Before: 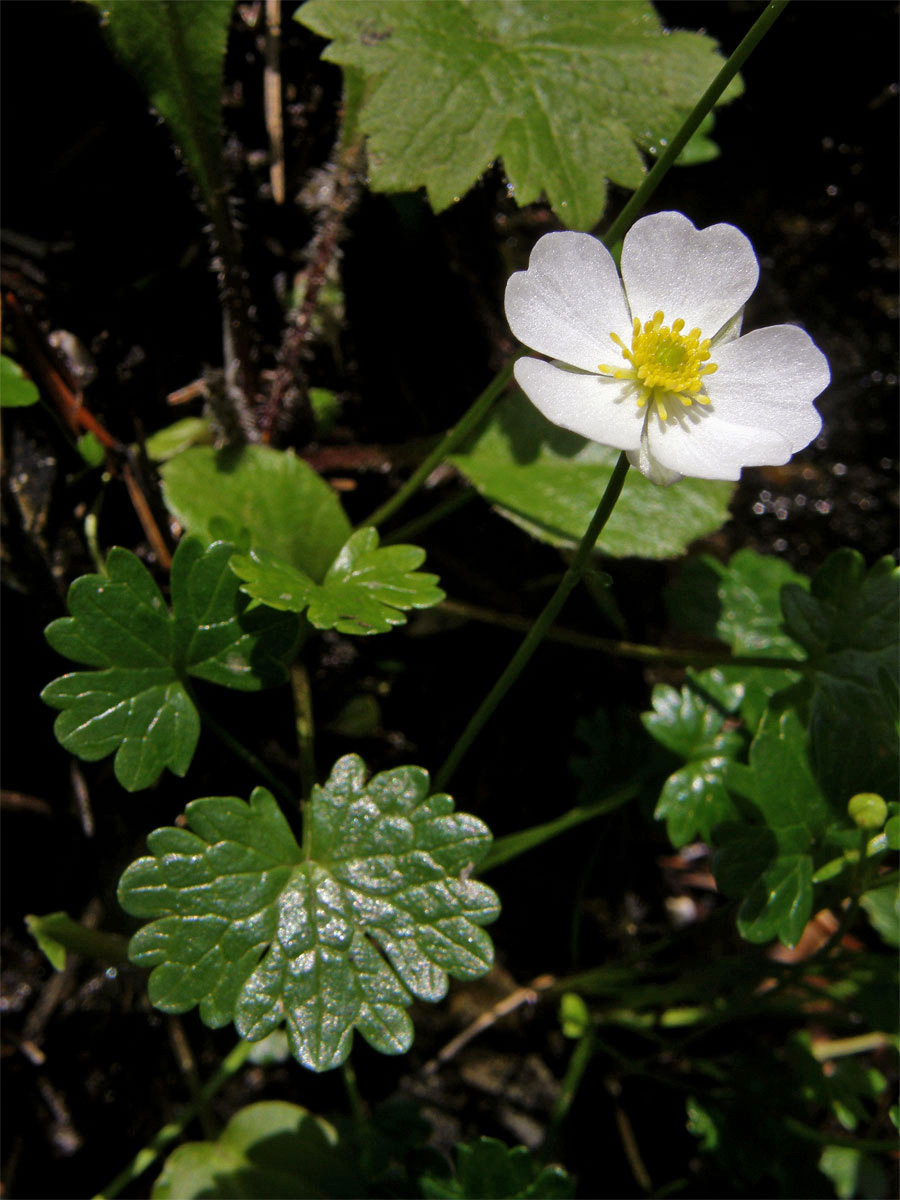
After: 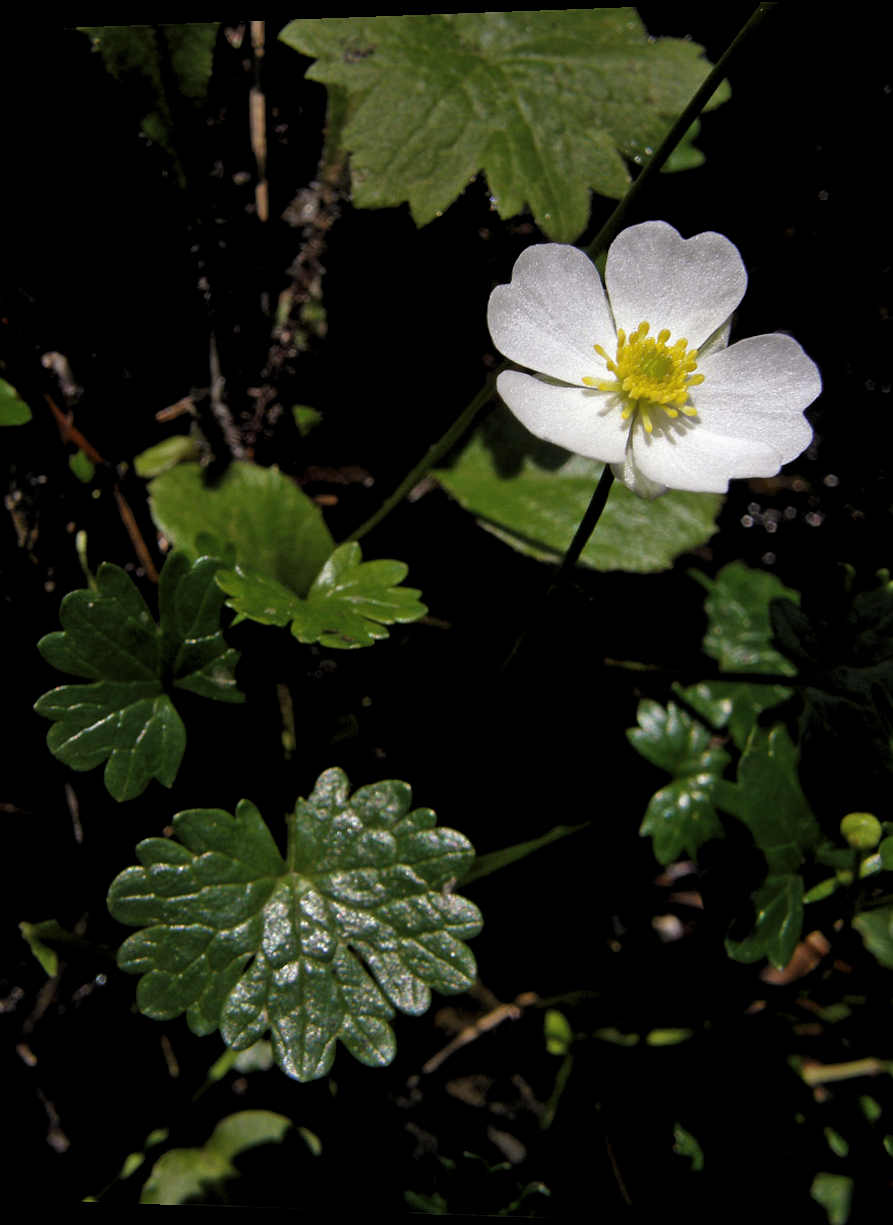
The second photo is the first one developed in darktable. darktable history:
crop and rotate: left 0.614%, top 0.179%, bottom 0.309%
rotate and perspective: lens shift (horizontal) -0.055, automatic cropping off
levels: levels [0.116, 0.574, 1]
